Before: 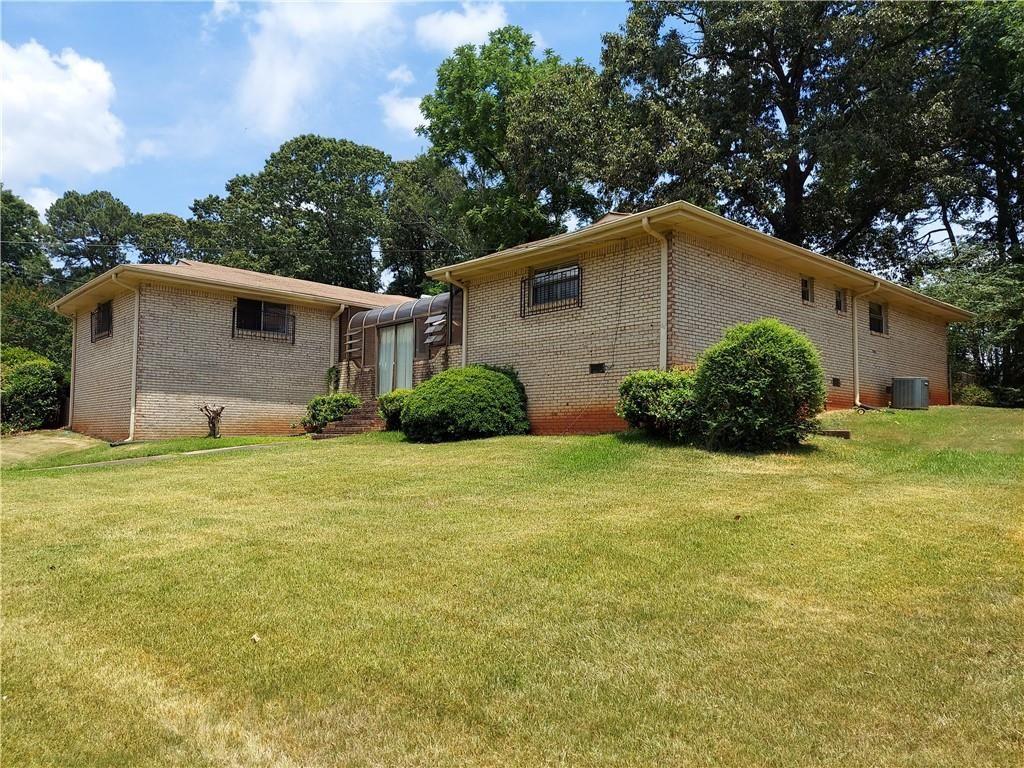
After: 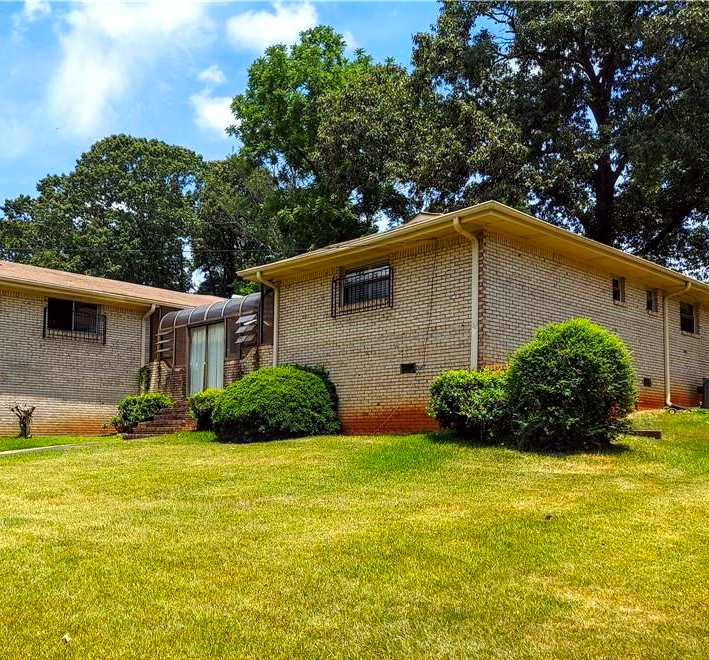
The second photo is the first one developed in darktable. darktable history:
color balance: lift [1, 1.001, 0.999, 1.001], gamma [1, 1.004, 1.007, 0.993], gain [1, 0.991, 0.987, 1.013], contrast 10%, output saturation 120%
crop: left 18.479%, right 12.2%, bottom 13.971%
local contrast: on, module defaults
